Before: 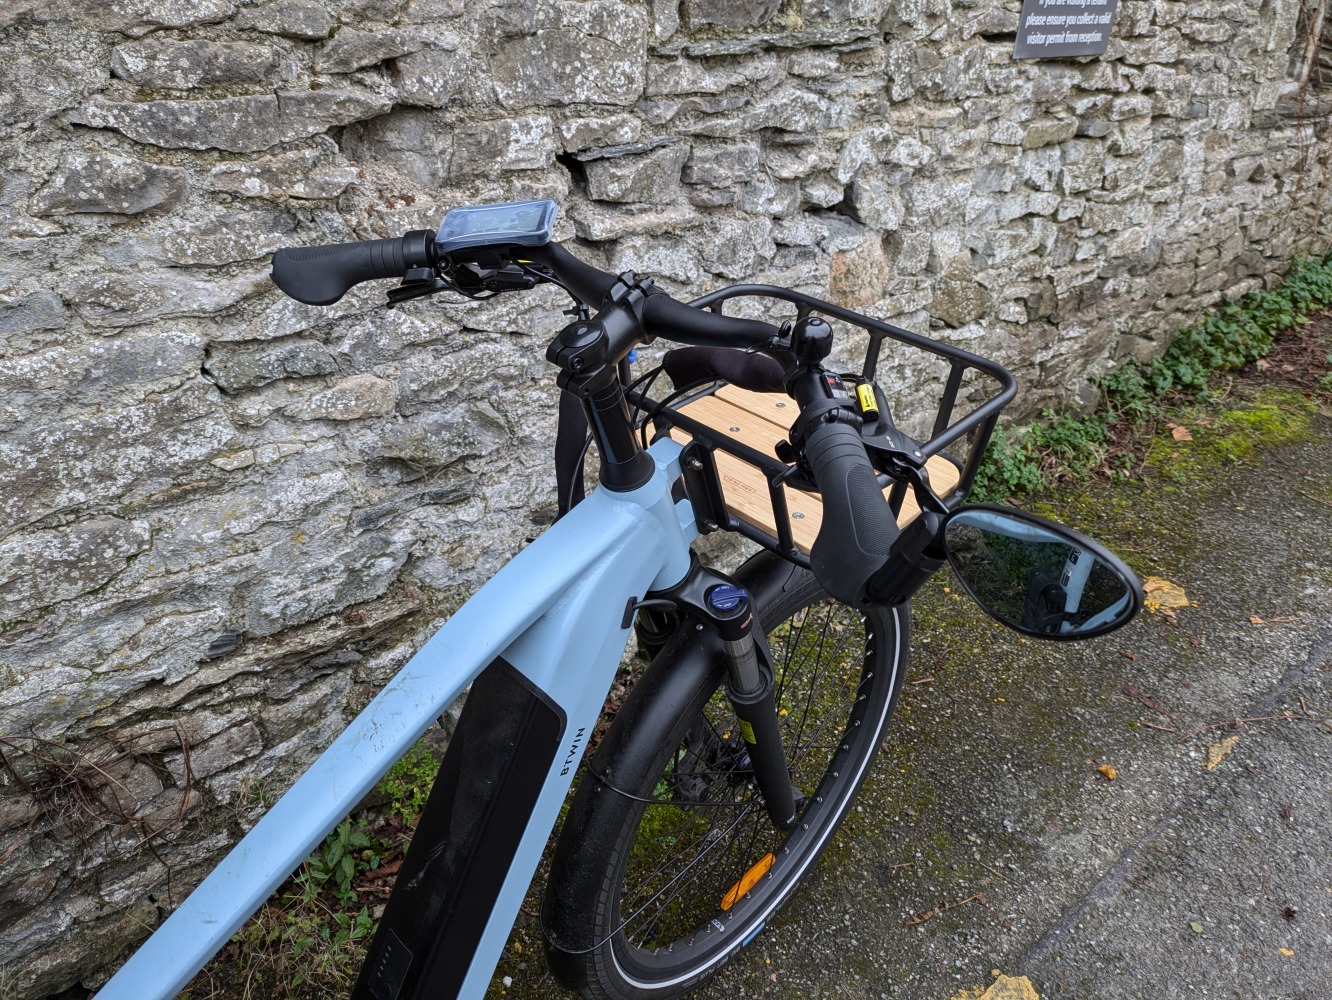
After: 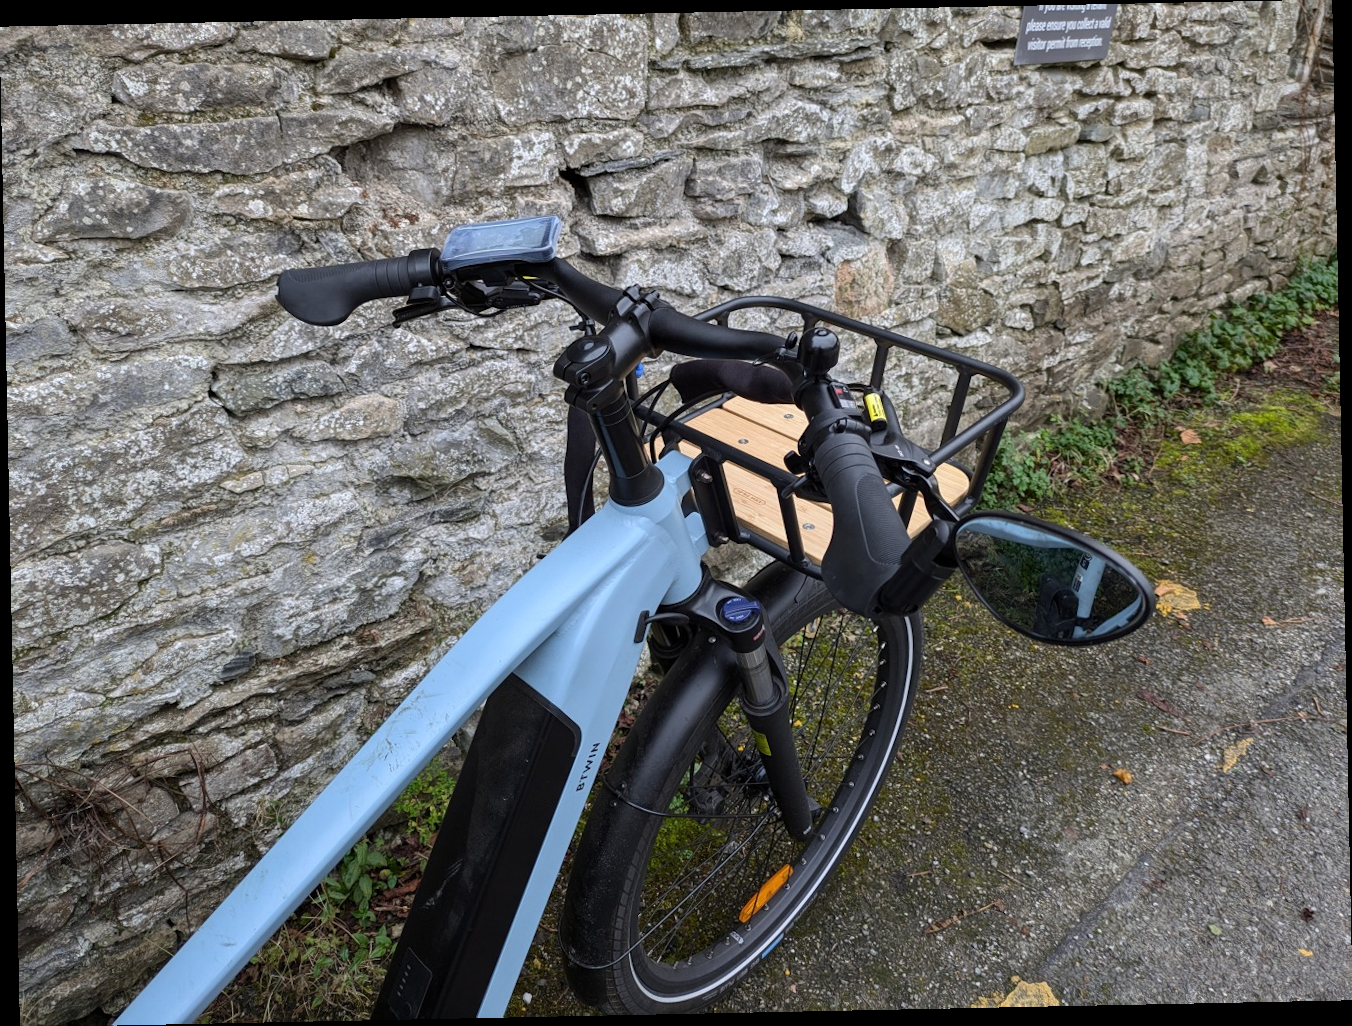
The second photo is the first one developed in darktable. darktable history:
rotate and perspective: rotation -1.17°, automatic cropping off
tone equalizer: on, module defaults
